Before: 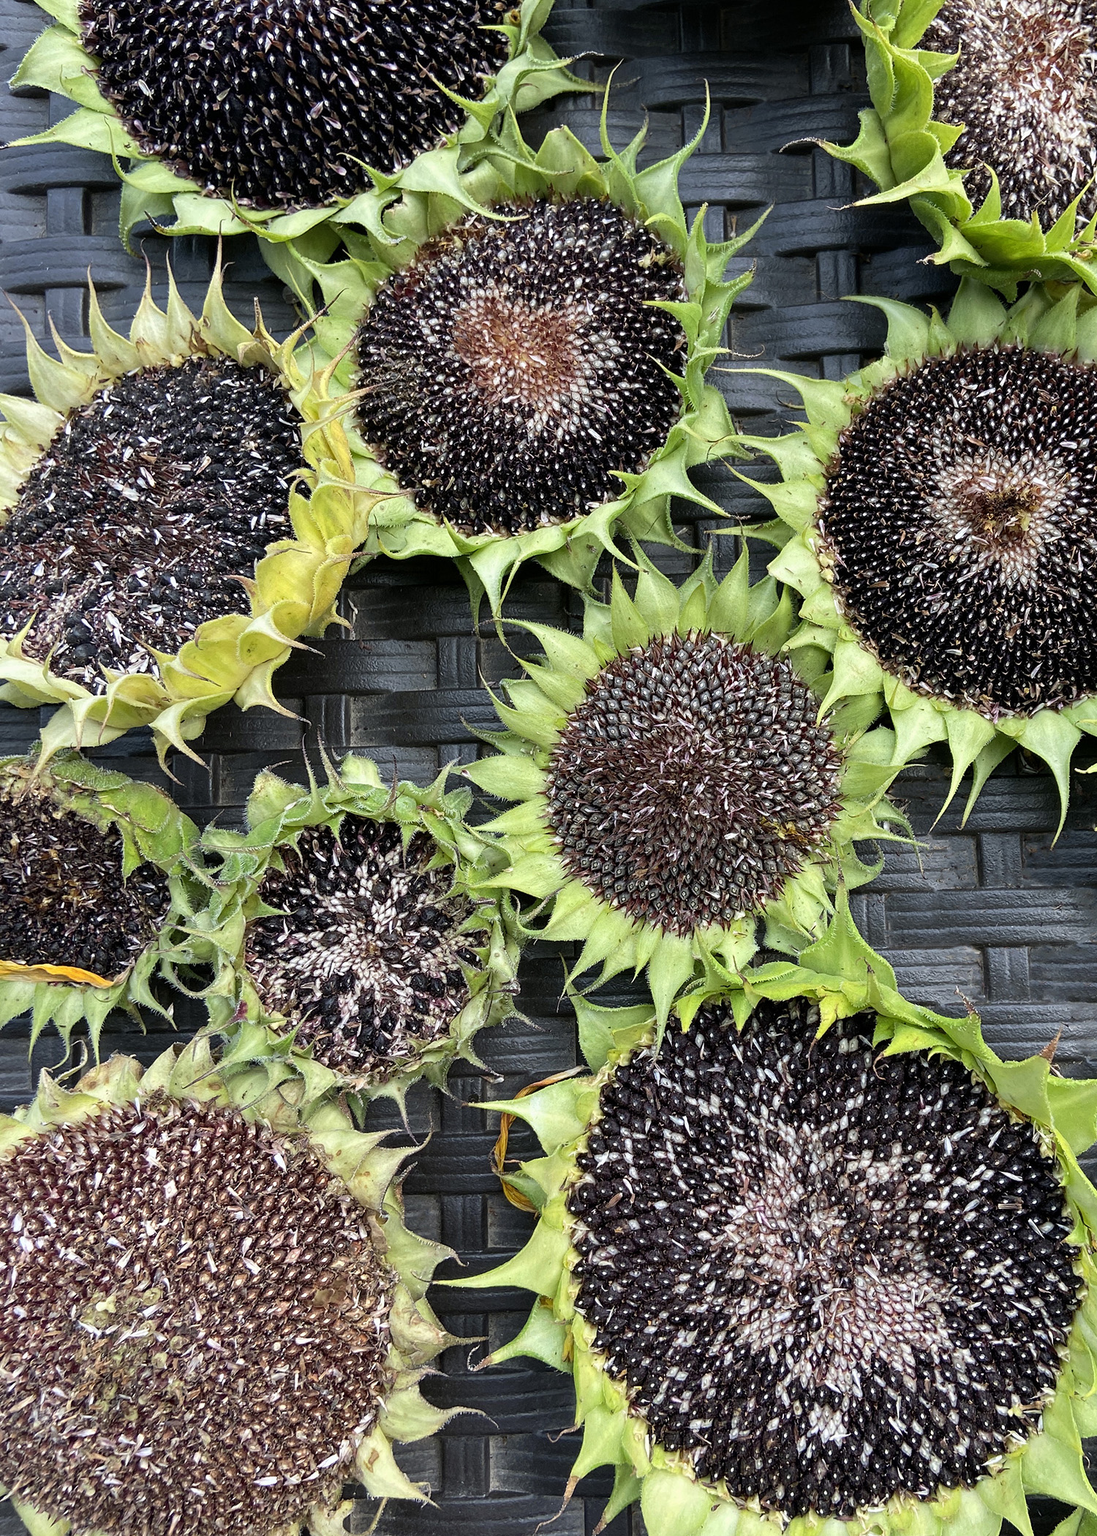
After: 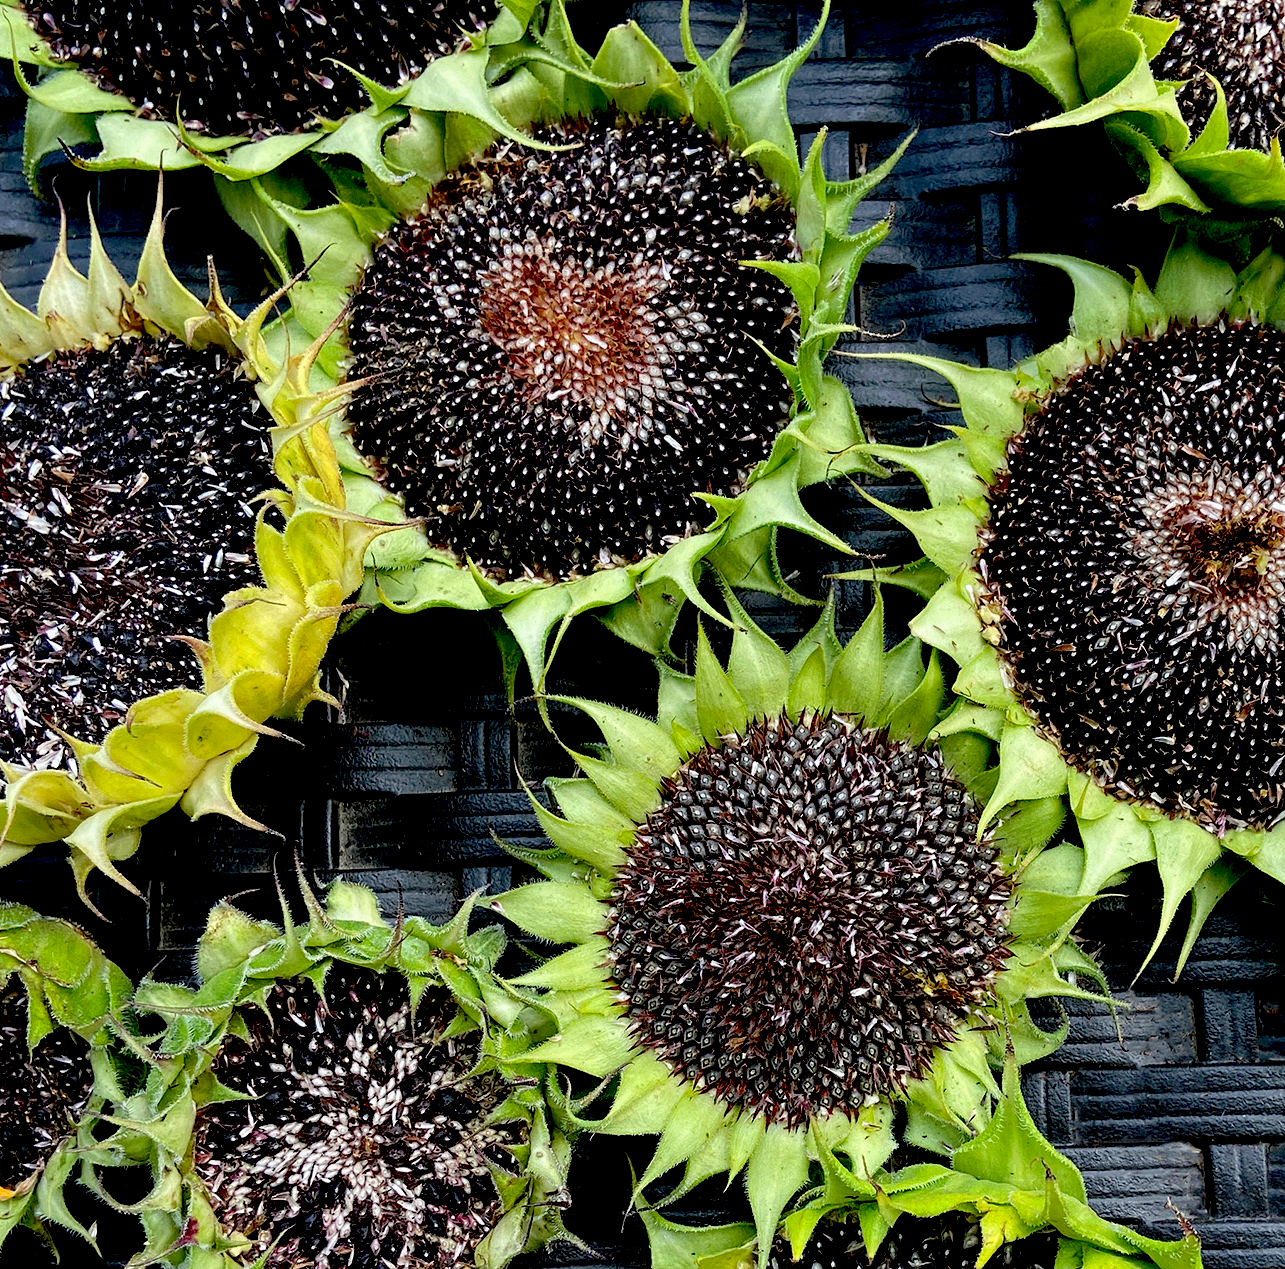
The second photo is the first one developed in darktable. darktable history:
exposure: black level correction 0.056, compensate highlight preservation false
crop and rotate: left 9.345%, top 7.22%, right 4.982%, bottom 32.331%
